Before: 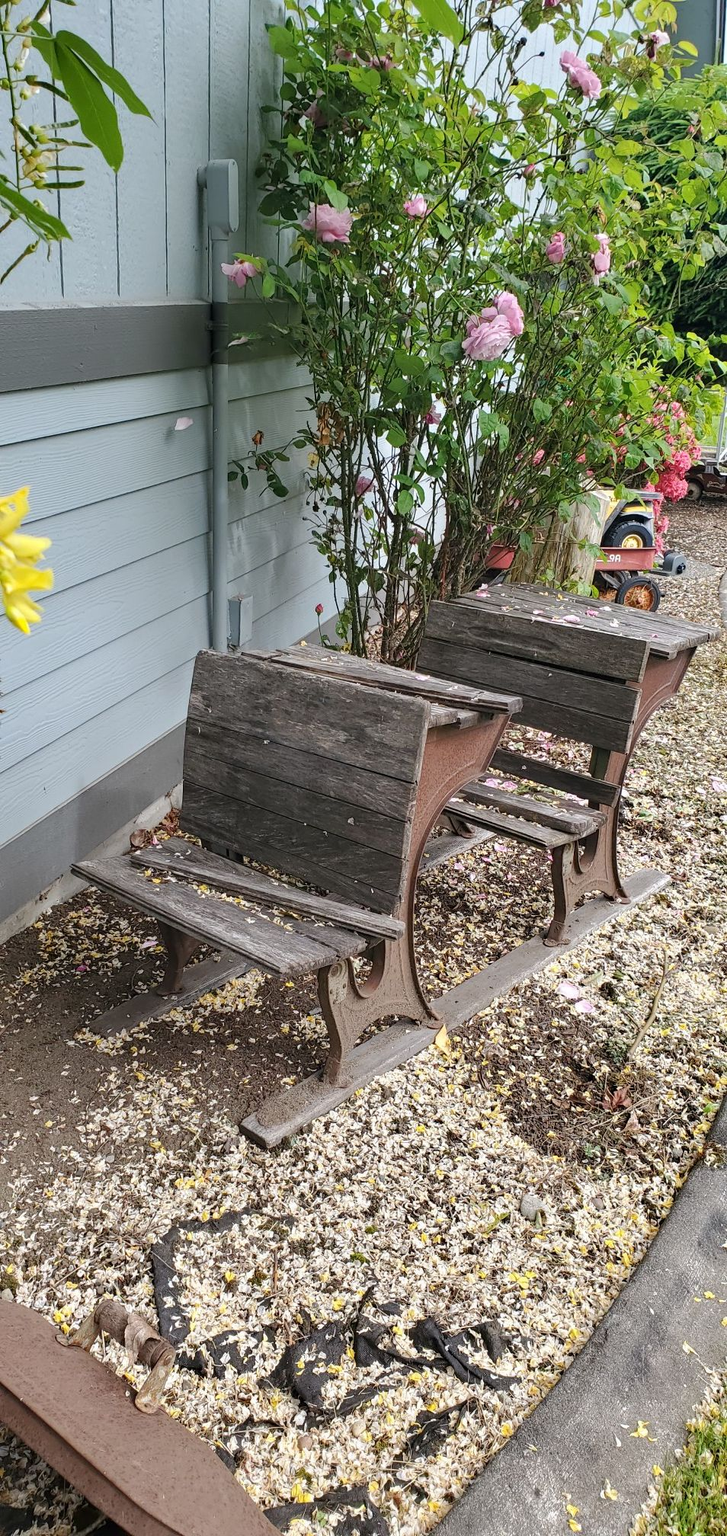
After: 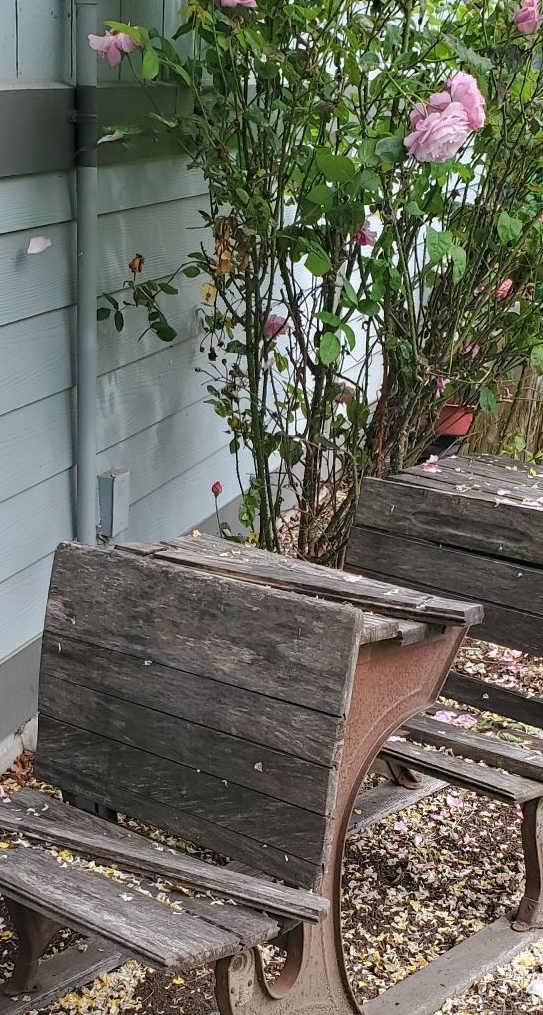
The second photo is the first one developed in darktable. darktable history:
crop: left 21.192%, top 15.451%, right 21.81%, bottom 34.178%
